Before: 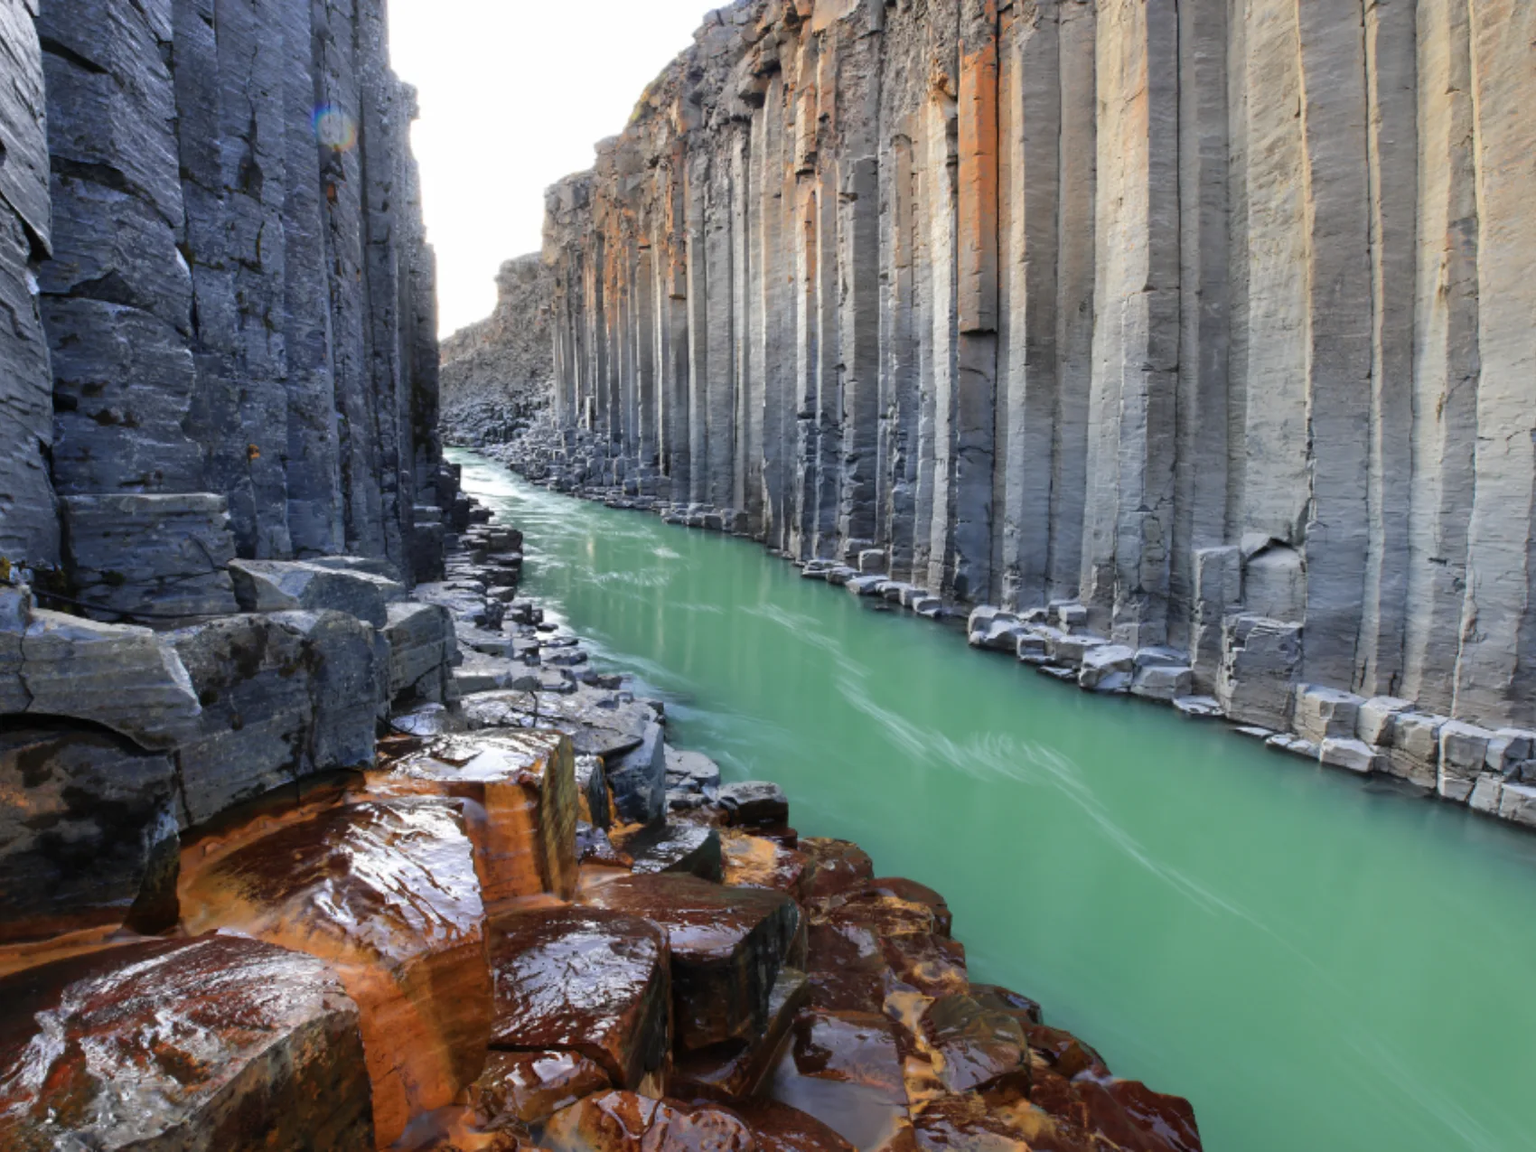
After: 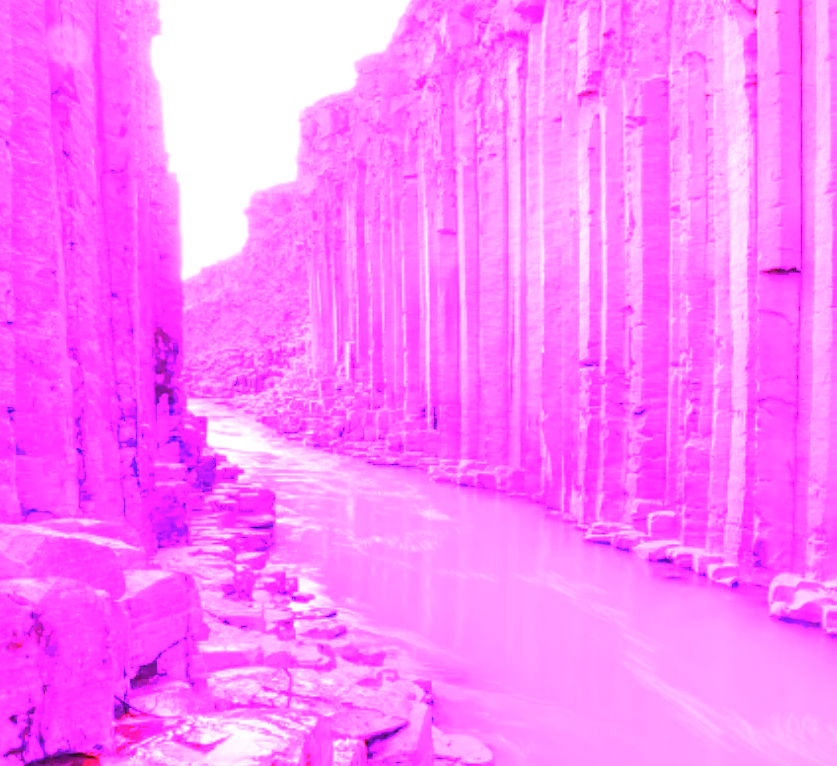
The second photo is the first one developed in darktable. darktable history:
white balance: red 8, blue 8
crop: left 17.835%, top 7.675%, right 32.881%, bottom 32.213%
